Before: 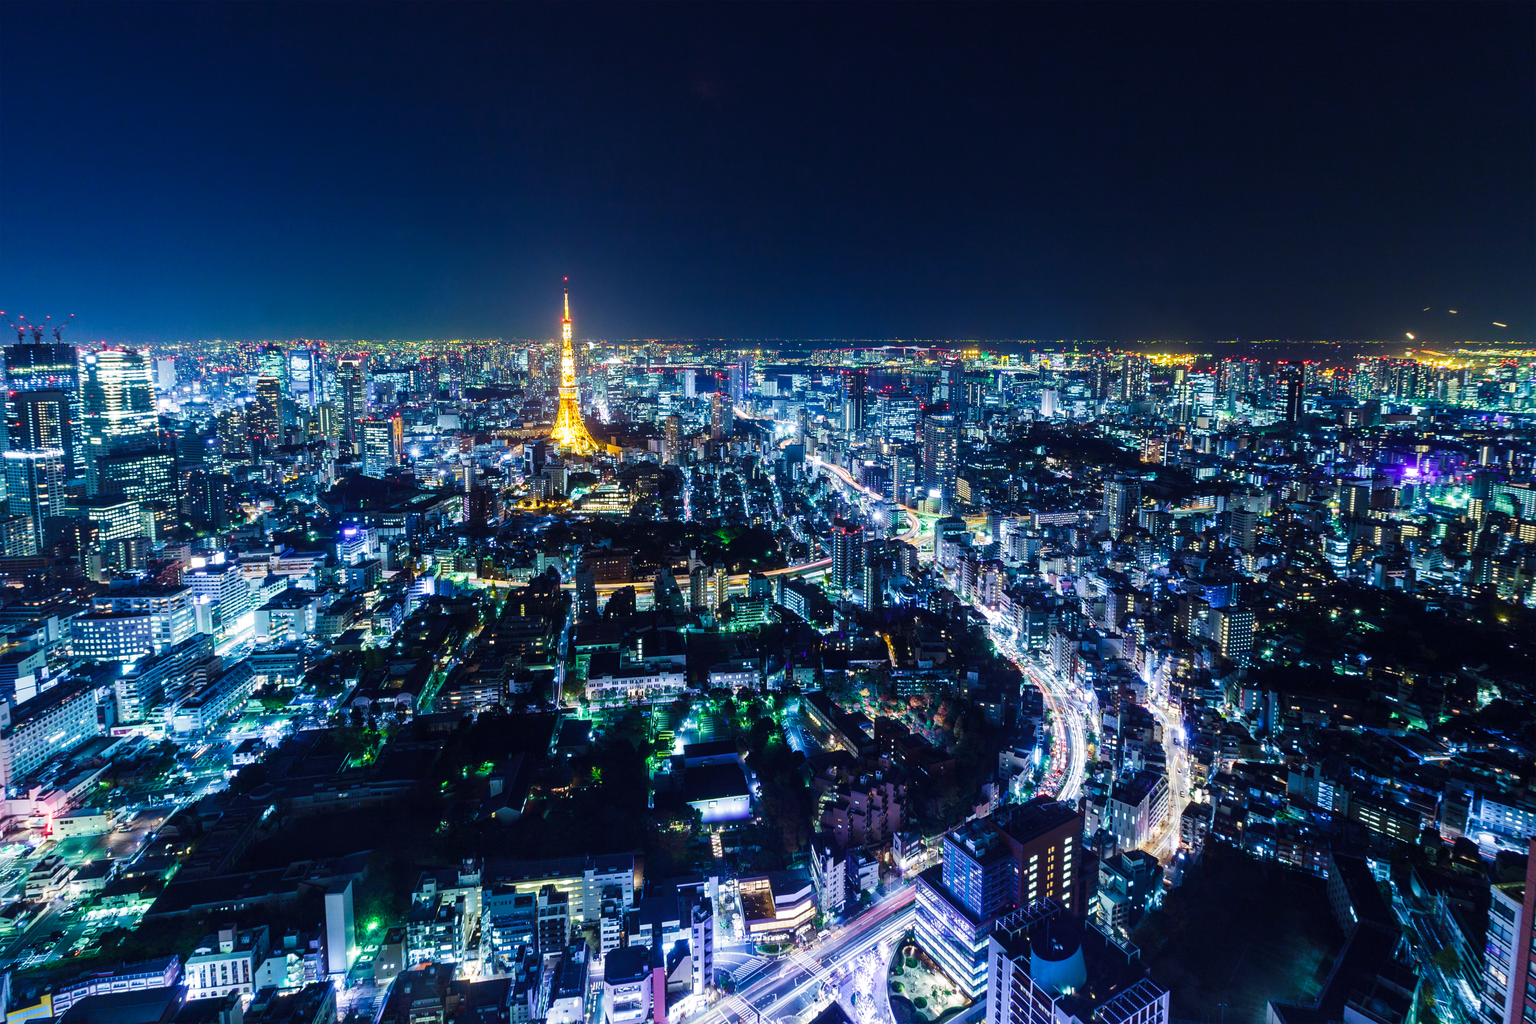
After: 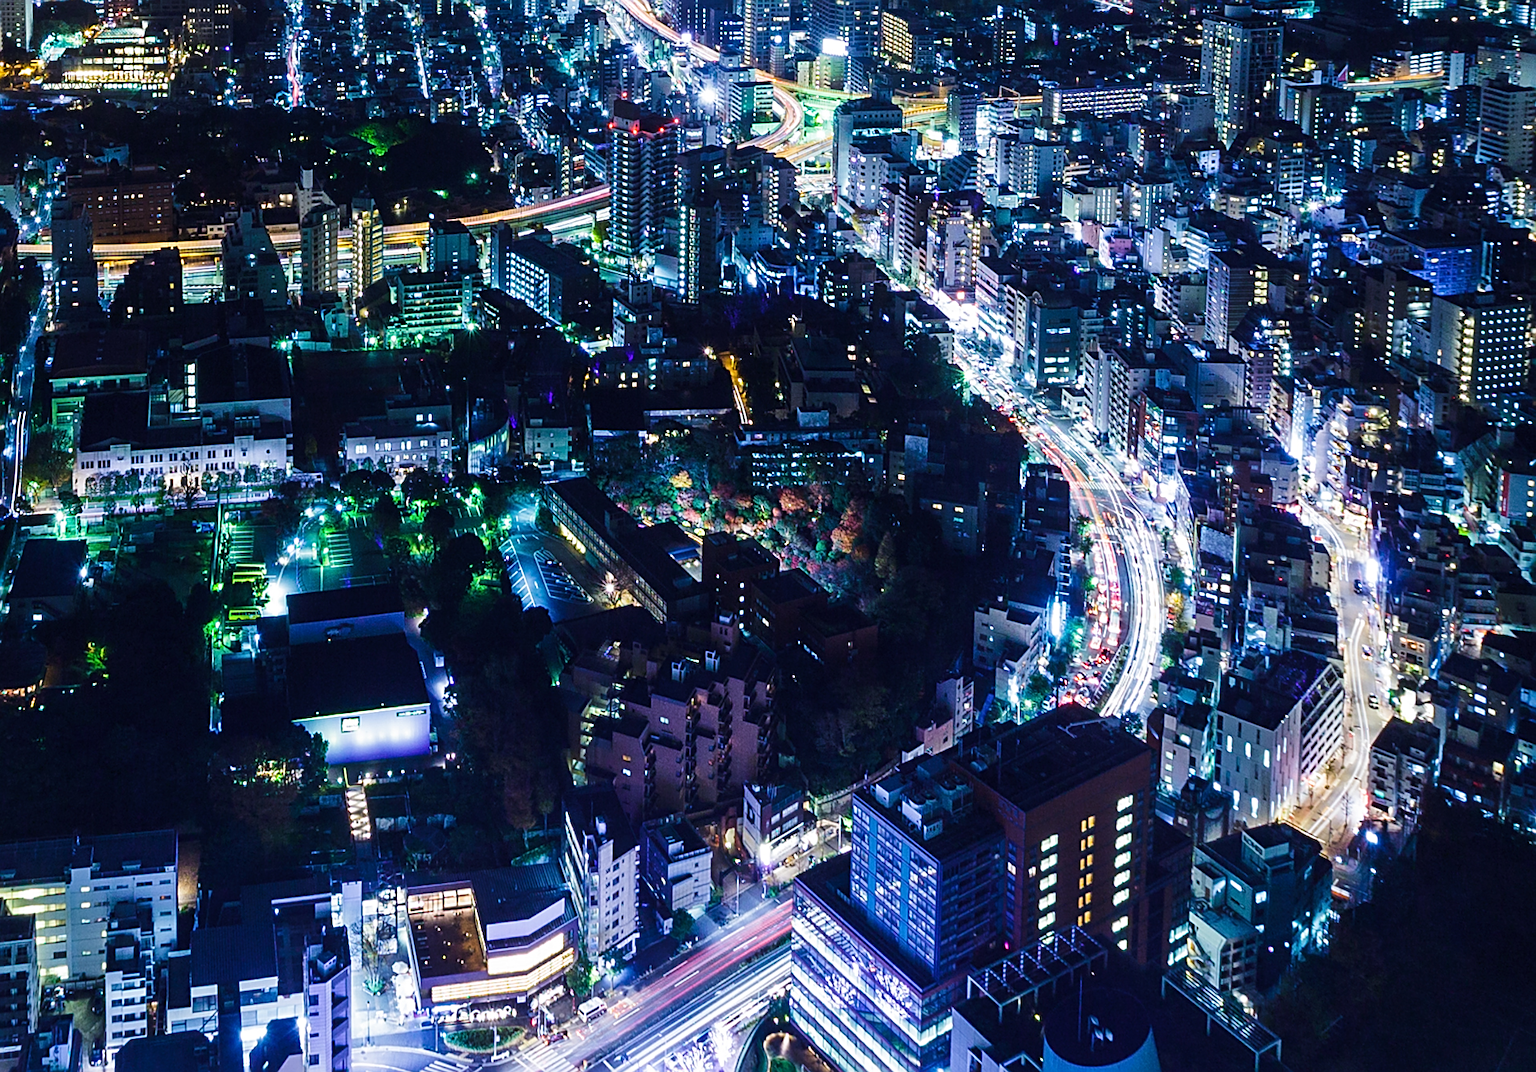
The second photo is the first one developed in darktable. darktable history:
sharpen: amount 0.496
crop: left 35.962%, top 46.128%, right 18.14%, bottom 5.82%
